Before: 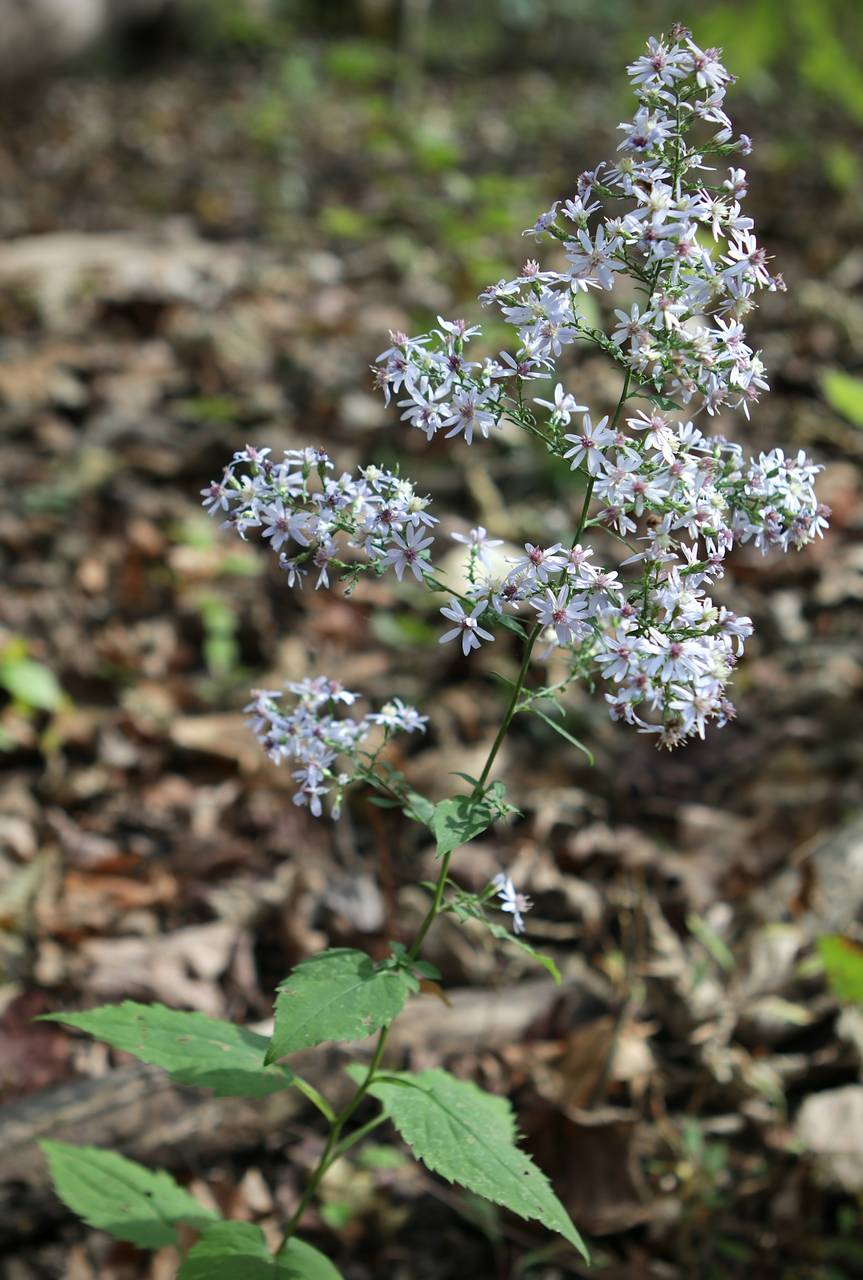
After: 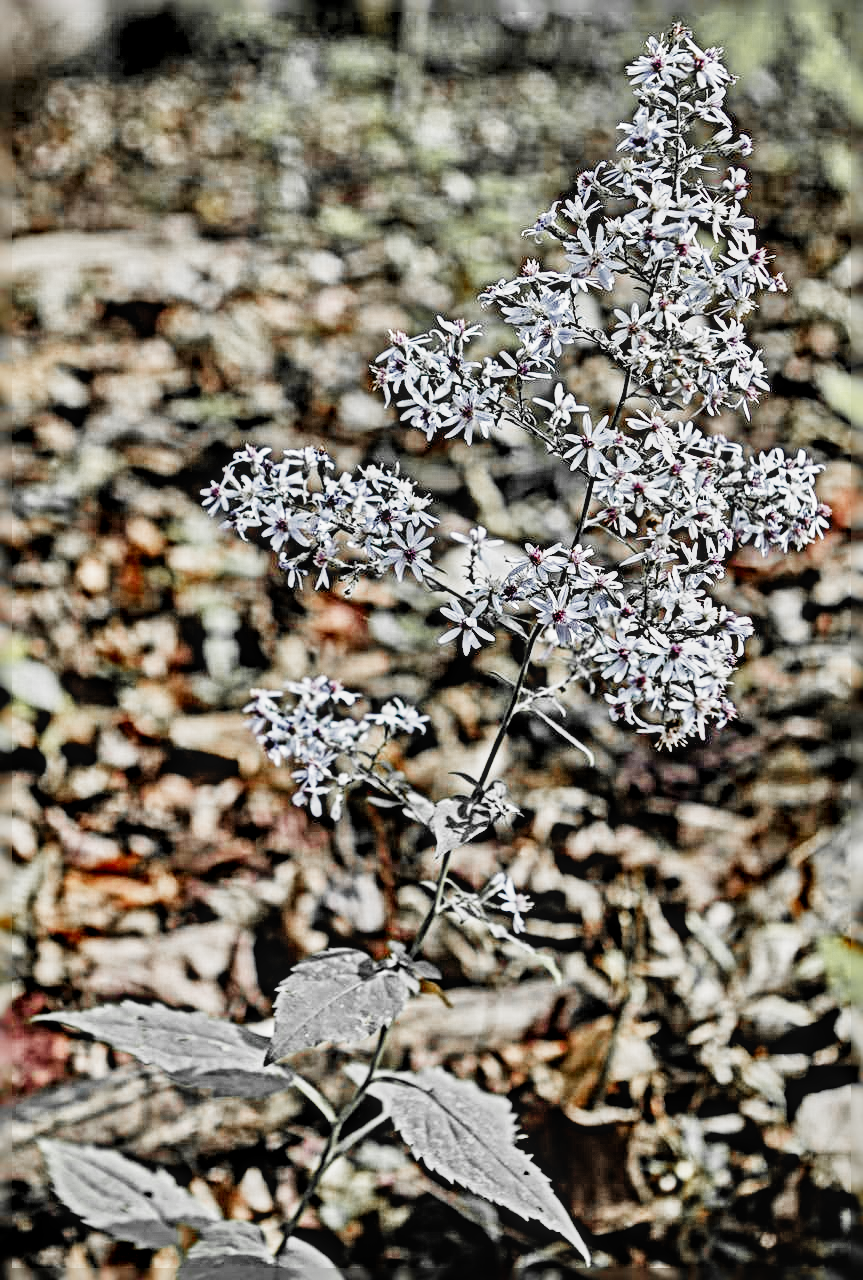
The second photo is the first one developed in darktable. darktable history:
sharpen: radius 6.3, amount 1.8, threshold 0
tone equalizer: -7 EV 0.15 EV, -6 EV 0.6 EV, -5 EV 1.15 EV, -4 EV 1.33 EV, -3 EV 1.15 EV, -2 EV 0.6 EV, -1 EV 0.15 EV, mask exposure compensation -0.5 EV
sigmoid: contrast 1.8, skew -0.2, preserve hue 0%, red attenuation 0.1, red rotation 0.035, green attenuation 0.1, green rotation -0.017, blue attenuation 0.15, blue rotation -0.052, base primaries Rec2020
local contrast: on, module defaults
color zones: curves: ch1 [(0, 0.679) (0.143, 0.647) (0.286, 0.261) (0.378, -0.011) (0.571, 0.396) (0.714, 0.399) (0.857, 0.406) (1, 0.679)]
